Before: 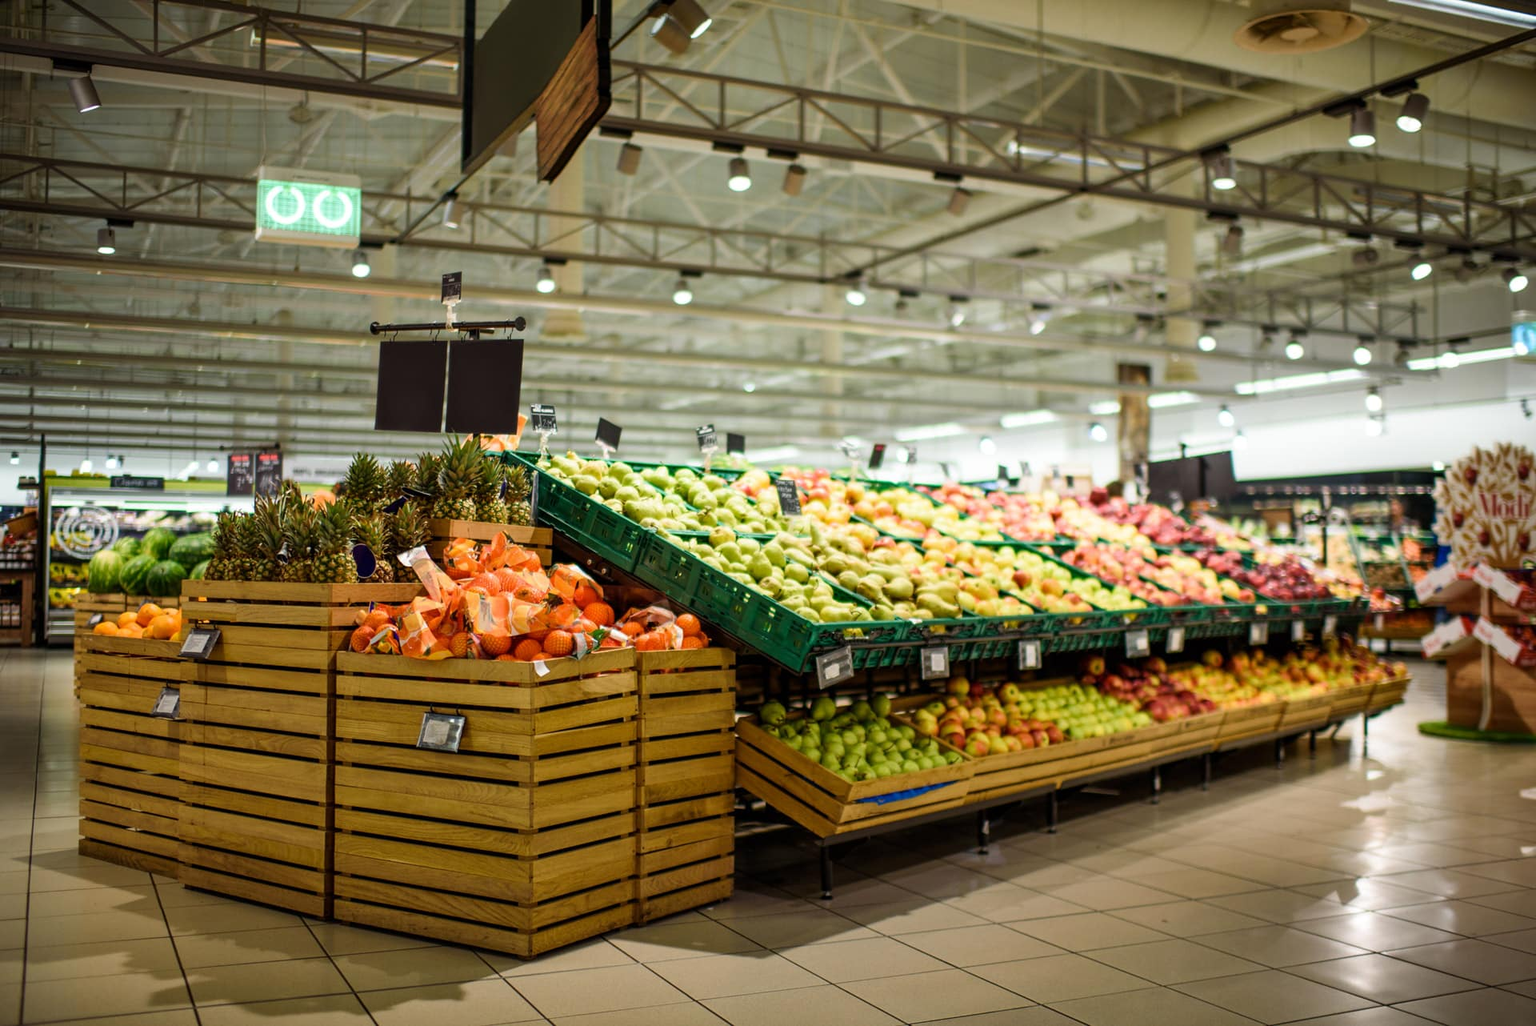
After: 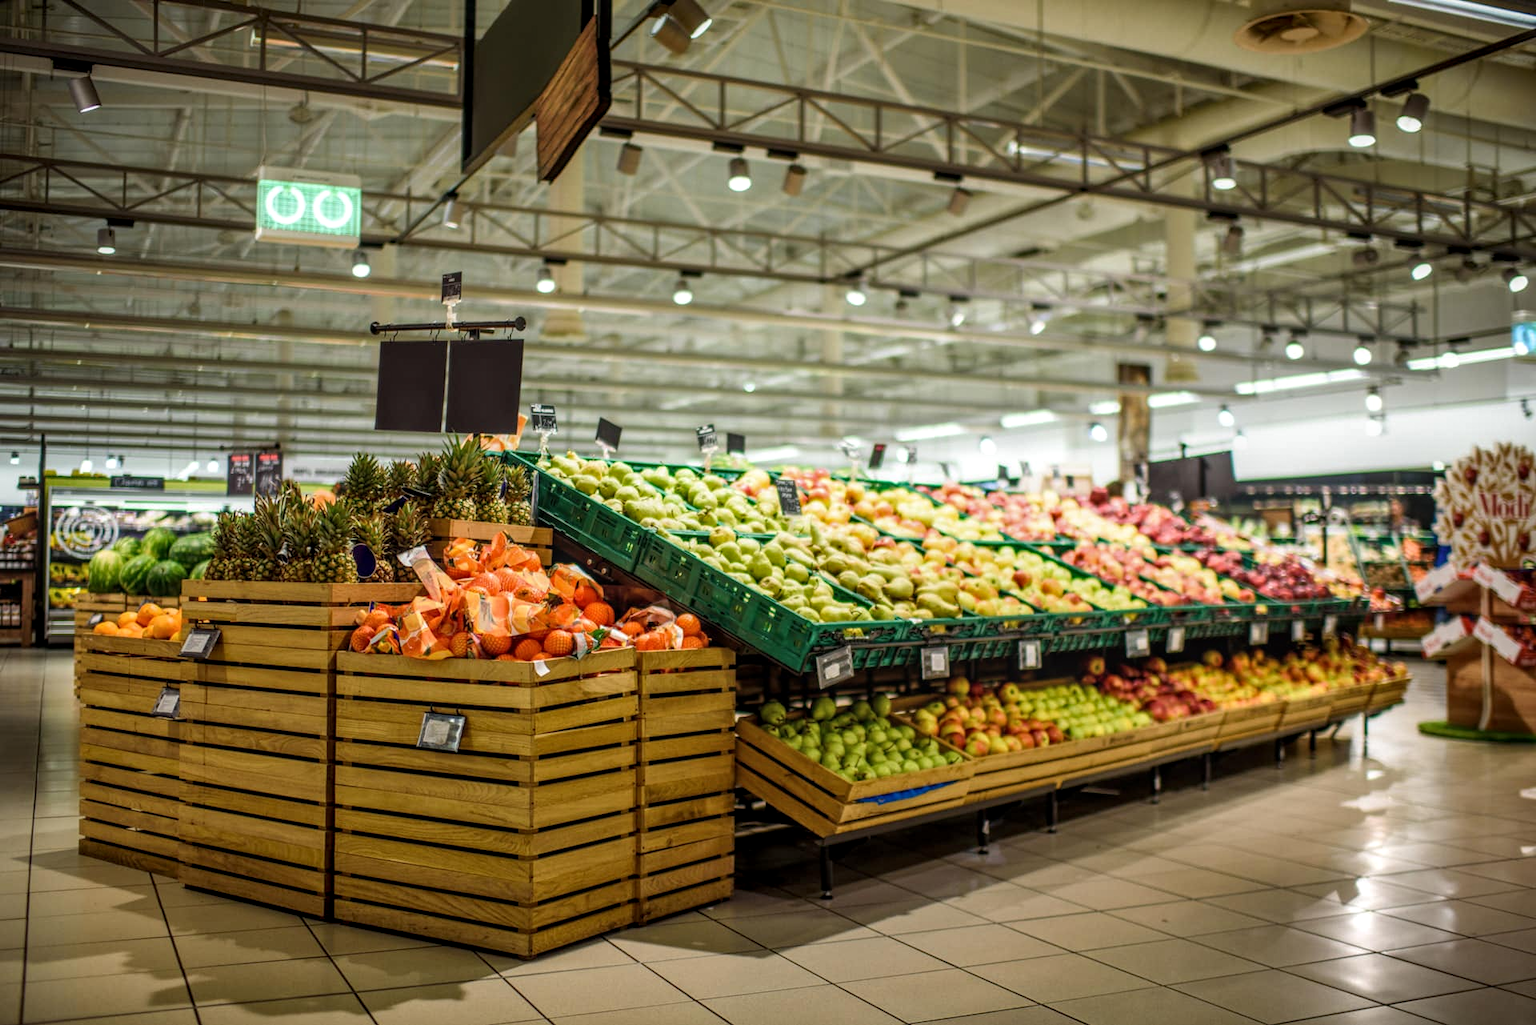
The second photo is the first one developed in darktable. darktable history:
local contrast: highlights 3%, shadows 5%, detail 133%
